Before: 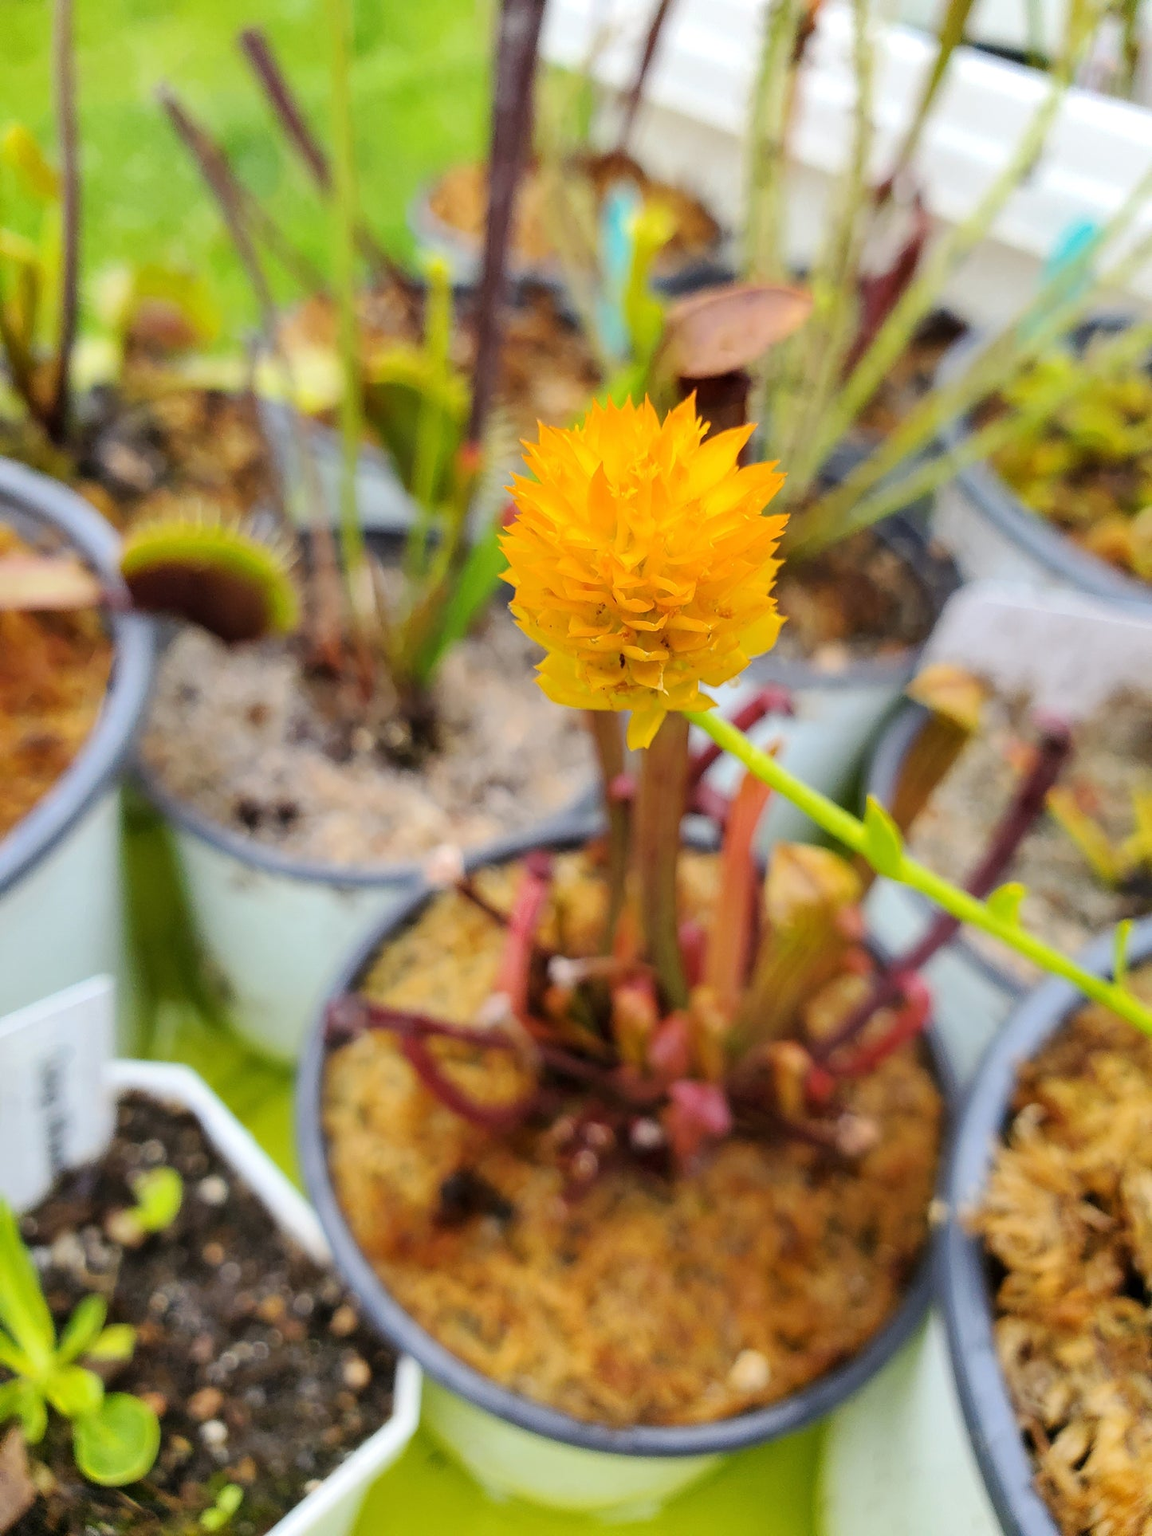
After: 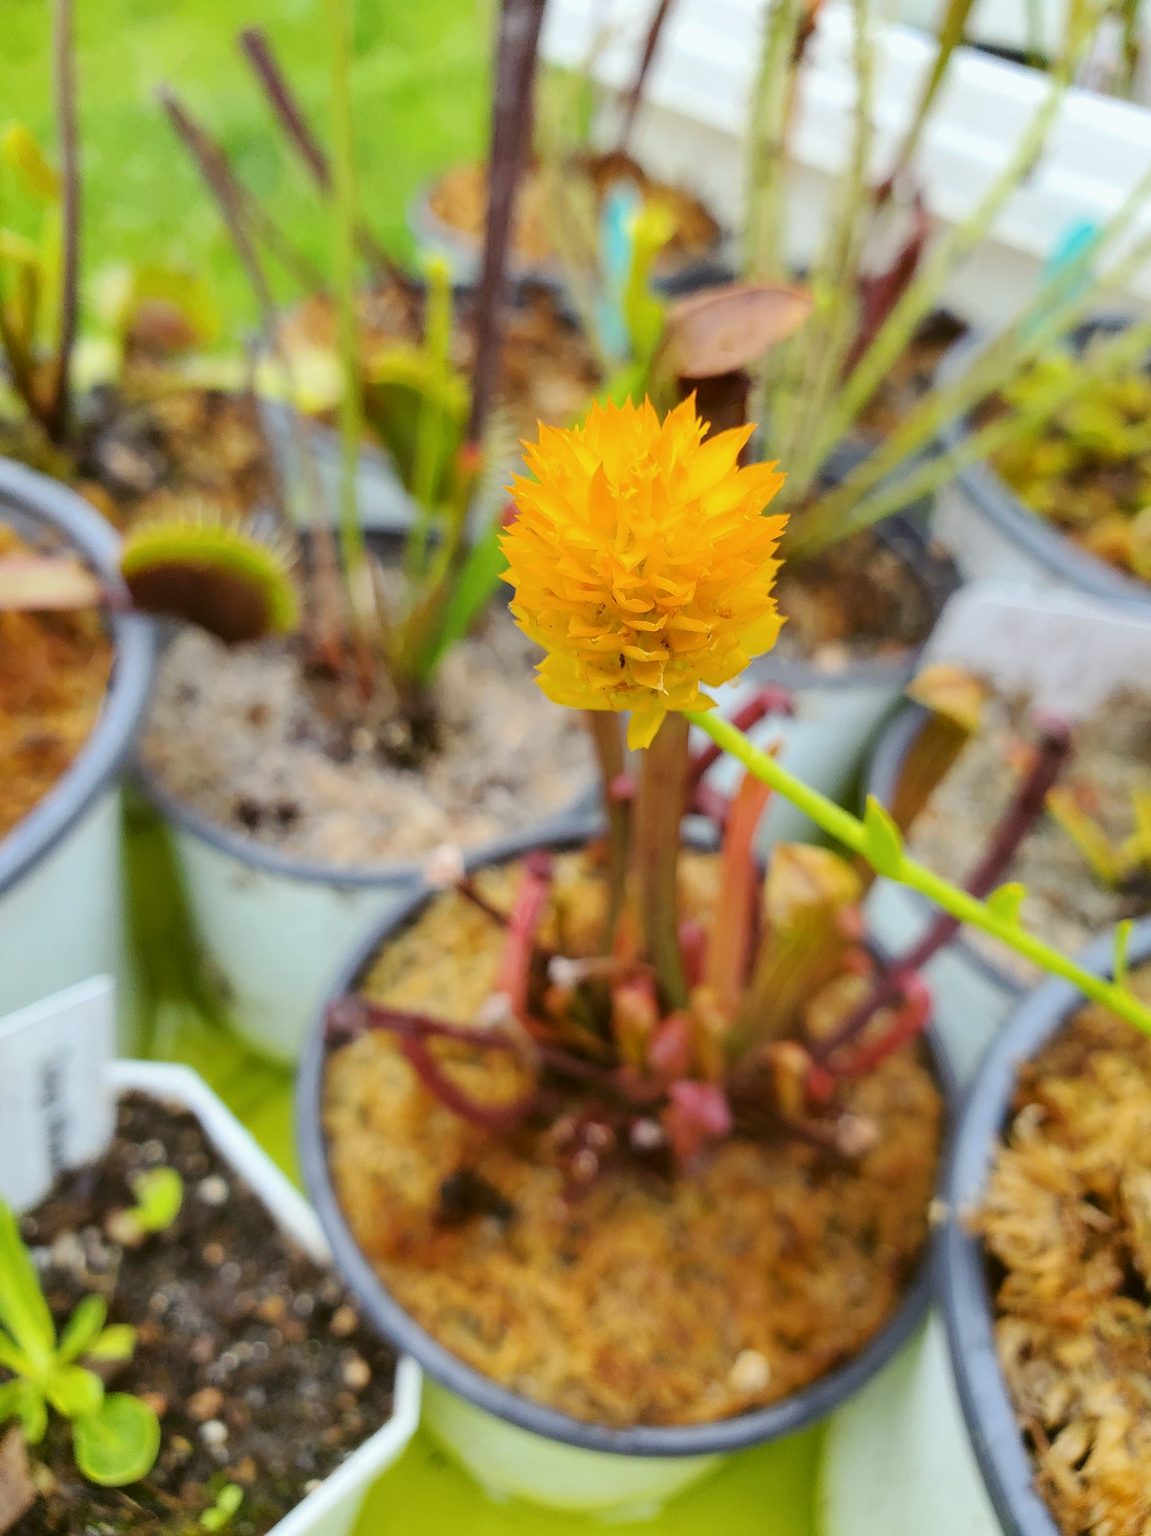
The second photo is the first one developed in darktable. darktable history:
white balance: red 1, blue 1
color balance: lift [1.004, 1.002, 1.002, 0.998], gamma [1, 1.007, 1.002, 0.993], gain [1, 0.977, 1.013, 1.023], contrast -3.64%
